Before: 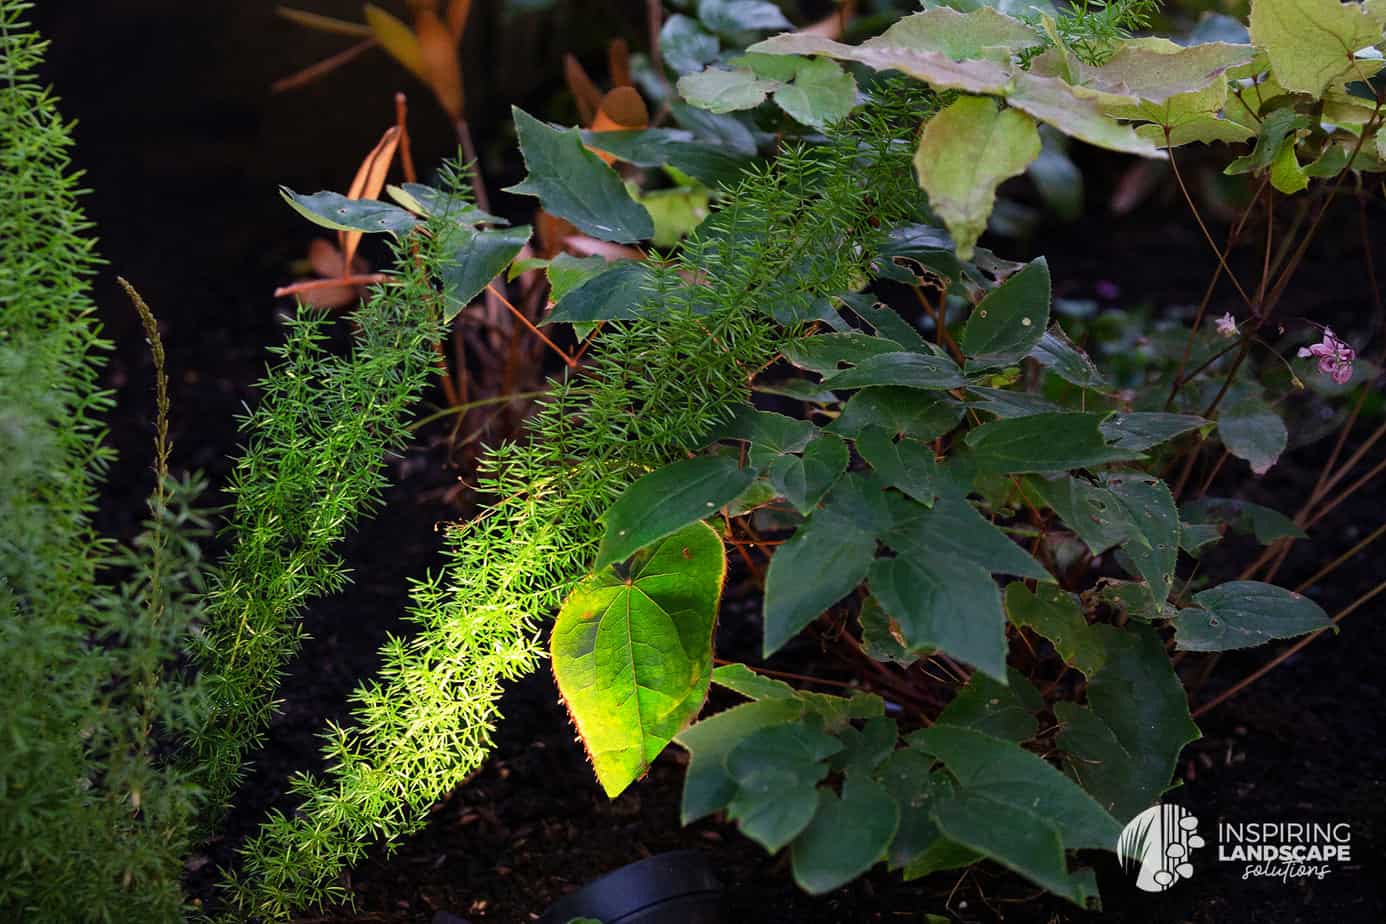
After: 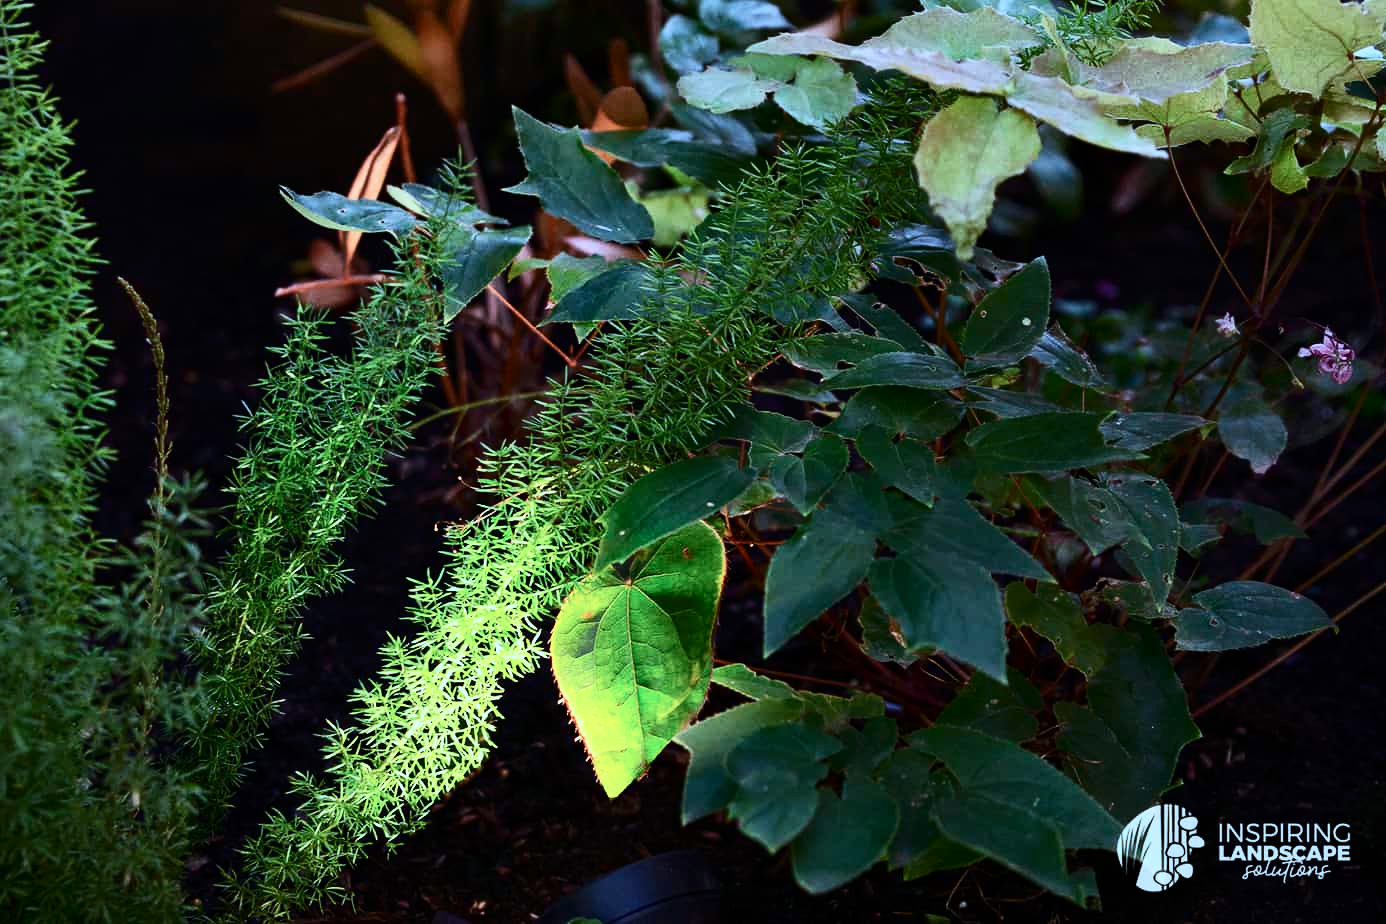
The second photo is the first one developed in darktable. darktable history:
color correction: highlights a* -9.55, highlights b* -21.1
contrast brightness saturation: contrast 0.277
base curve: curves: ch0 [(0, 0) (0.472, 0.508) (1, 1)], preserve colors none
